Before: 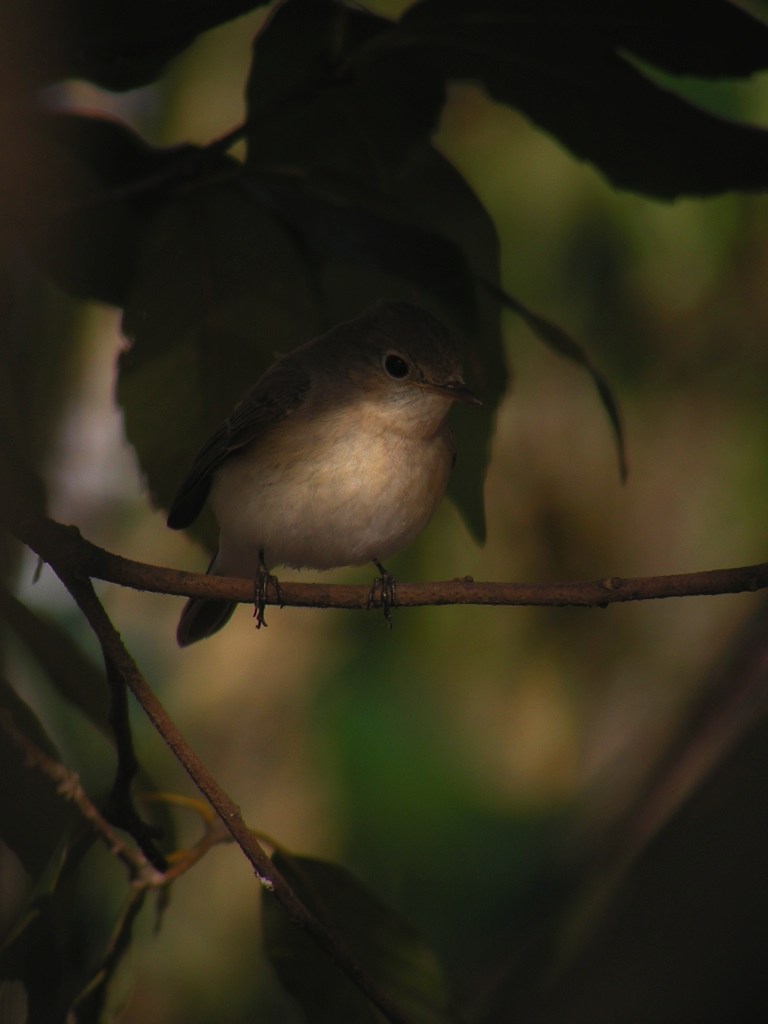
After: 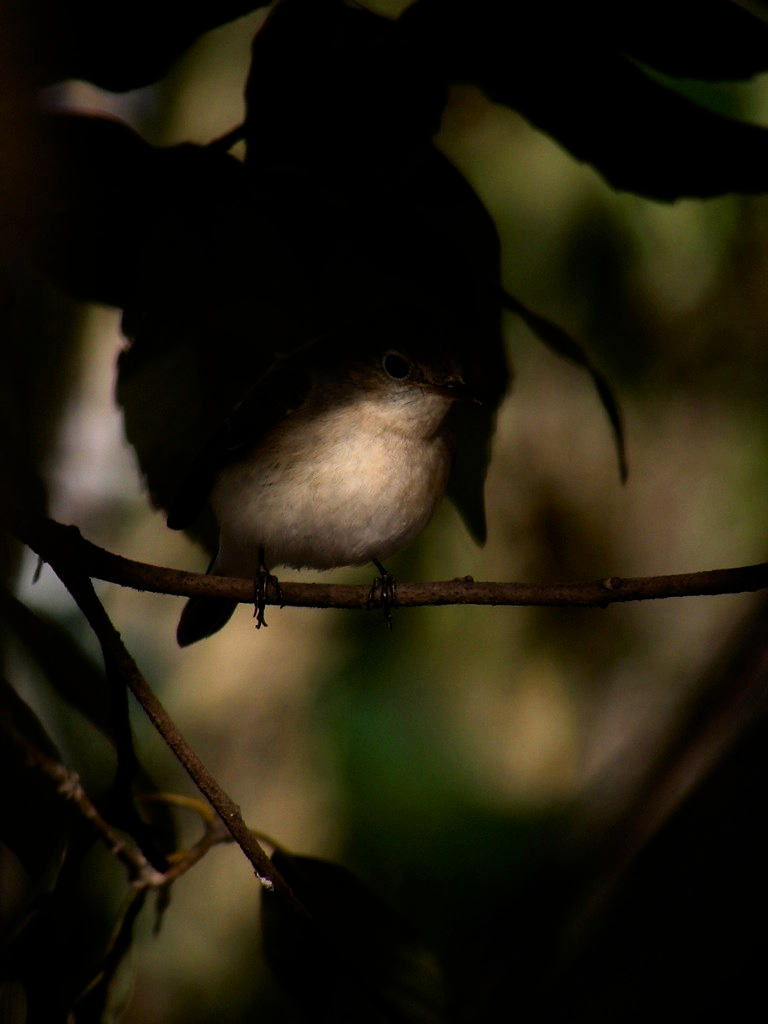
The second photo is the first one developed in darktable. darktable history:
filmic rgb: black relative exposure -5.15 EV, white relative exposure 3.54 EV, hardness 3.18, contrast 1.301, highlights saturation mix -49.69%
tone curve: curves: ch0 [(0, 0) (0.003, 0.002) (0.011, 0.006) (0.025, 0.014) (0.044, 0.025) (0.069, 0.039) (0.1, 0.056) (0.136, 0.086) (0.177, 0.129) (0.224, 0.183) (0.277, 0.247) (0.335, 0.318) (0.399, 0.395) (0.468, 0.48) (0.543, 0.571) (0.623, 0.668) (0.709, 0.773) (0.801, 0.873) (0.898, 0.978) (1, 1)], color space Lab, independent channels, preserve colors none
